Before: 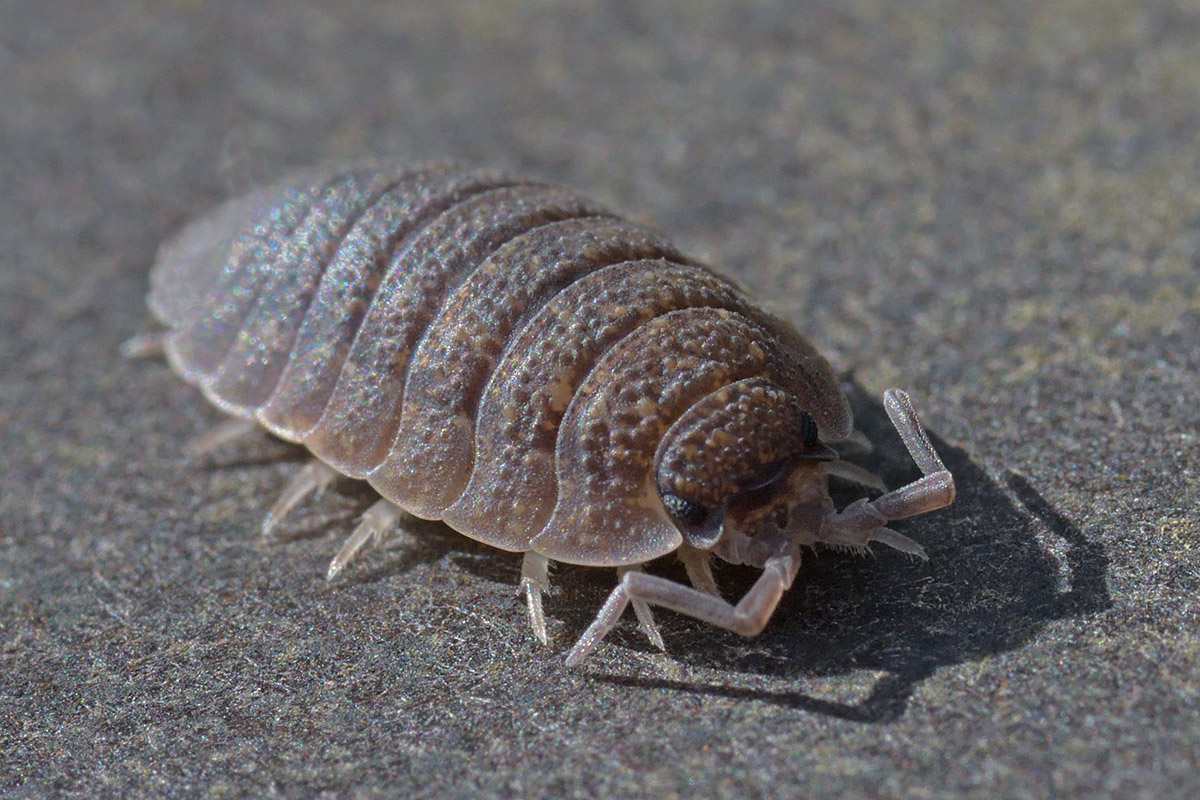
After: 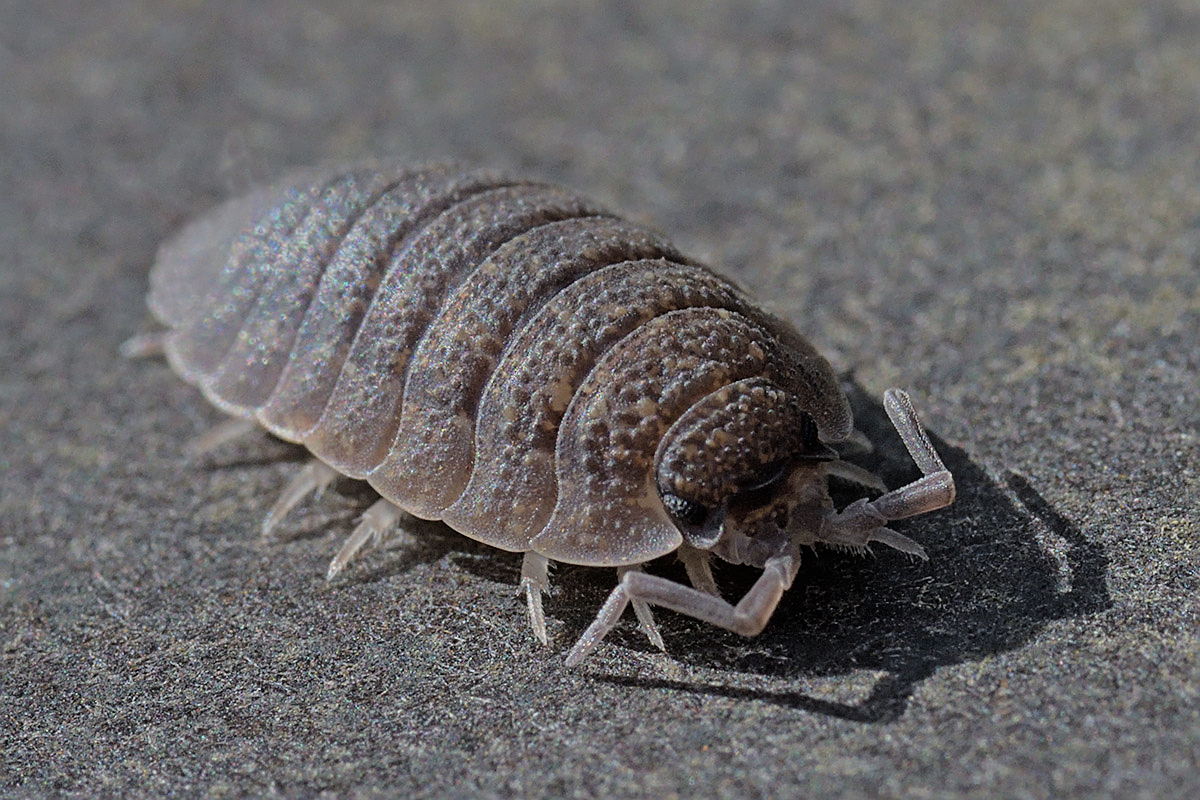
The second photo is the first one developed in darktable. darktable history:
filmic rgb: black relative exposure -7.65 EV, white relative exposure 4.56 EV, hardness 3.61, color science v6 (2022)
sharpen: on, module defaults
color correction: saturation 0.8
